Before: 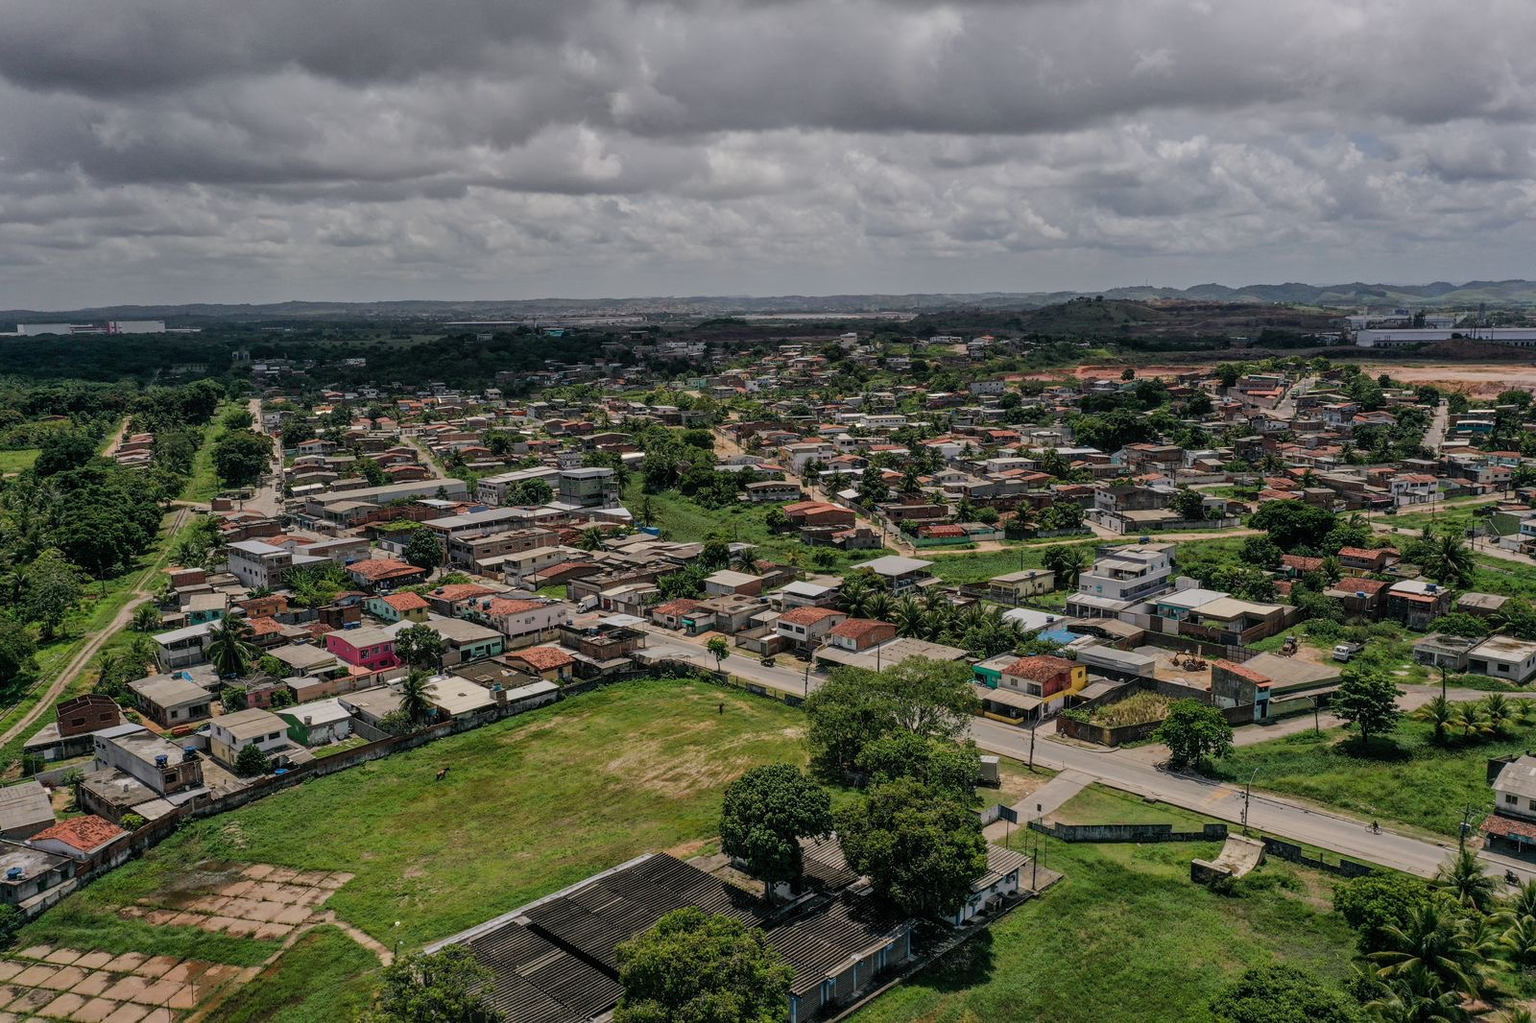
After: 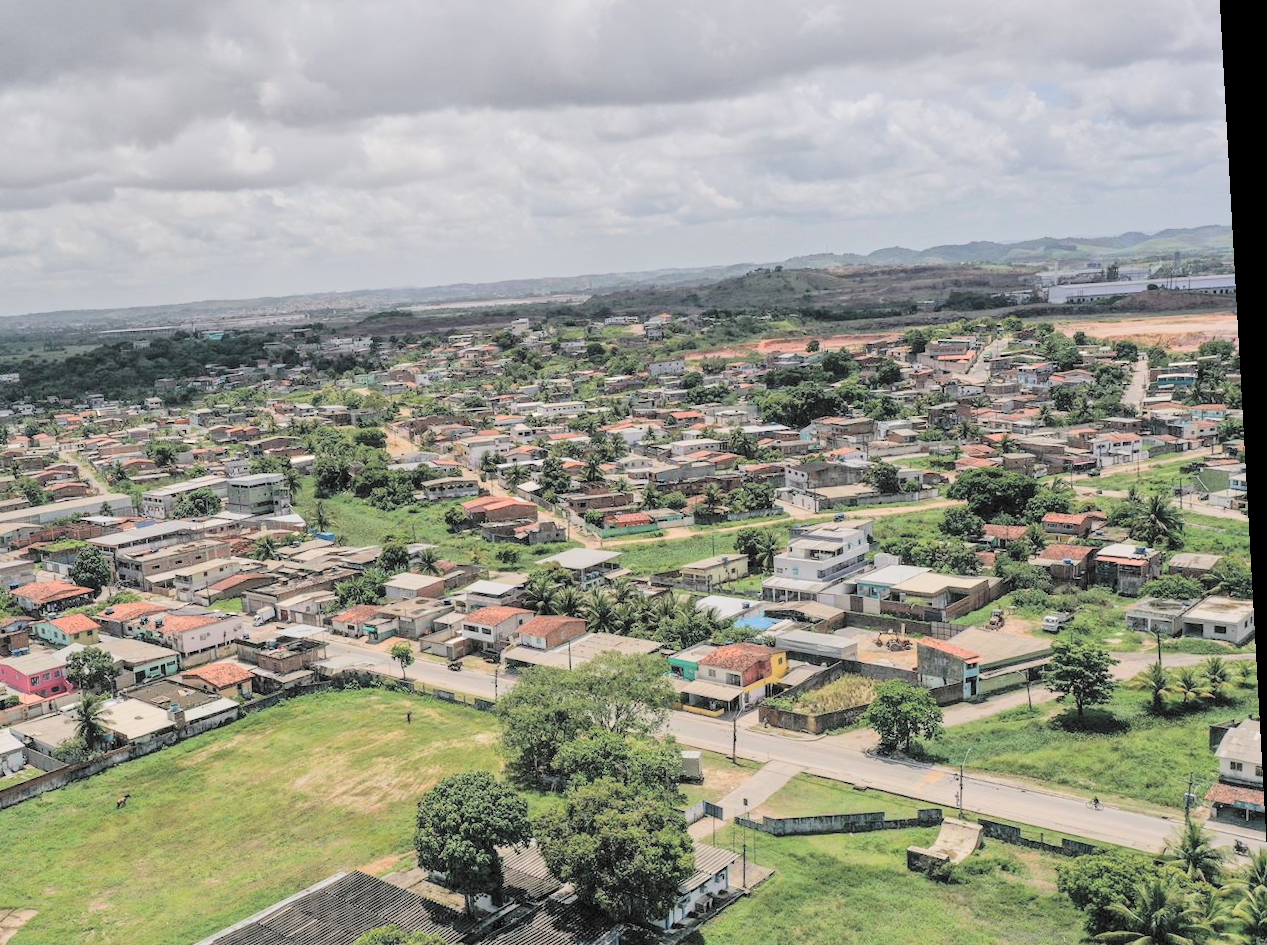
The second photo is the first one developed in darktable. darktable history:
rotate and perspective: rotation -3.18°, automatic cropping off
contrast brightness saturation: brightness 0.15
global tonemap: drago (0.7, 100)
crop: left 23.095%, top 5.827%, bottom 11.854%
